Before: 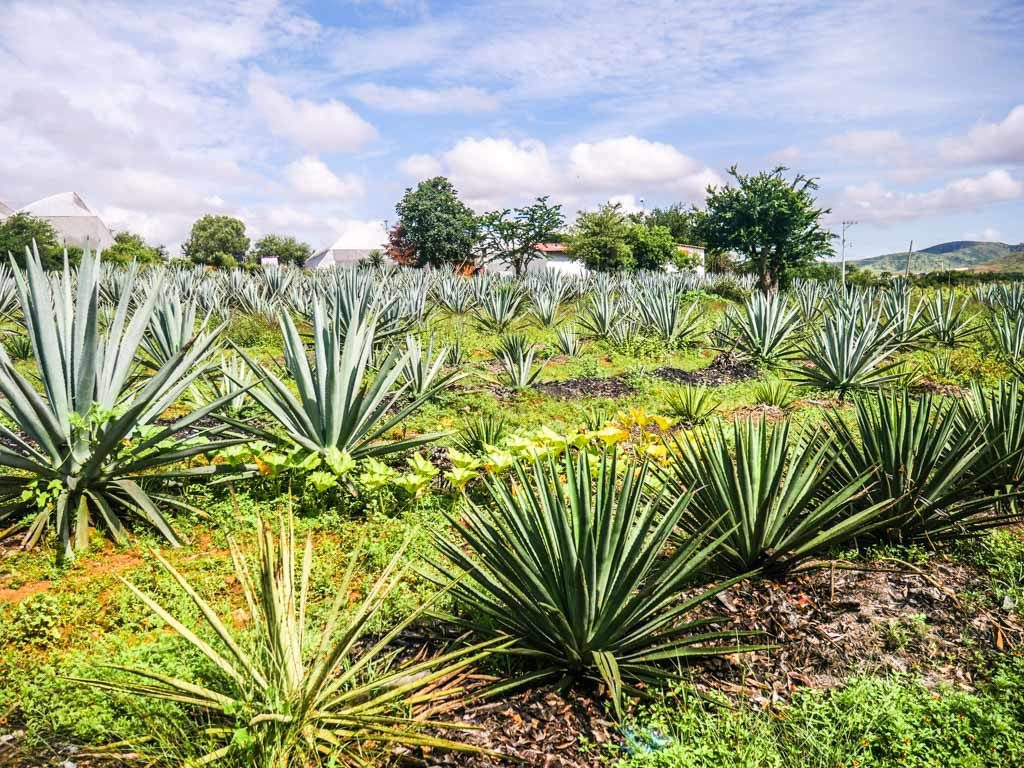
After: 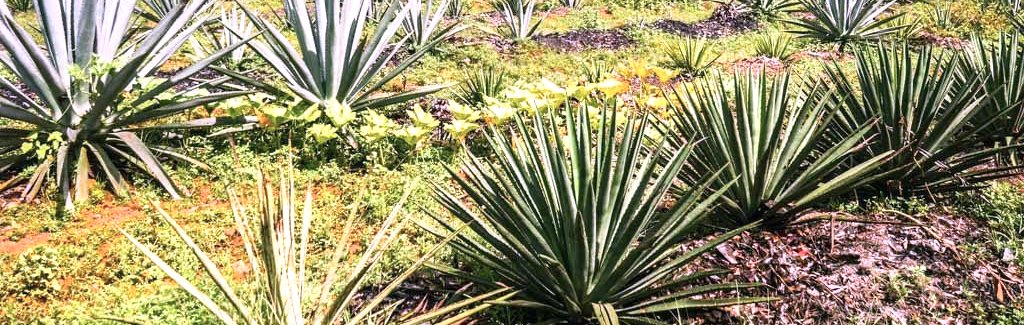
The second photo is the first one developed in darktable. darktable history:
color correction: highlights a* 15.85, highlights b* -20.07
crop: top 45.39%, bottom 12.261%
exposure: exposure 0.373 EV, compensate exposure bias true, compensate highlight preservation false
